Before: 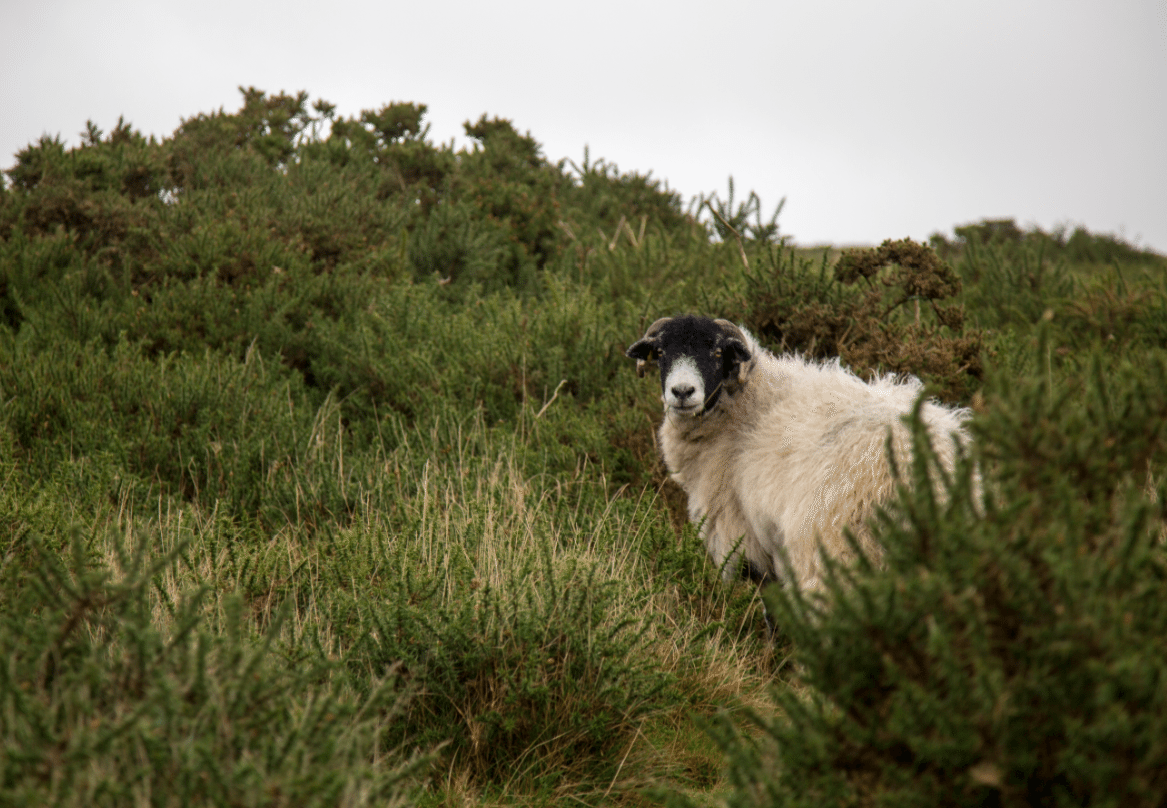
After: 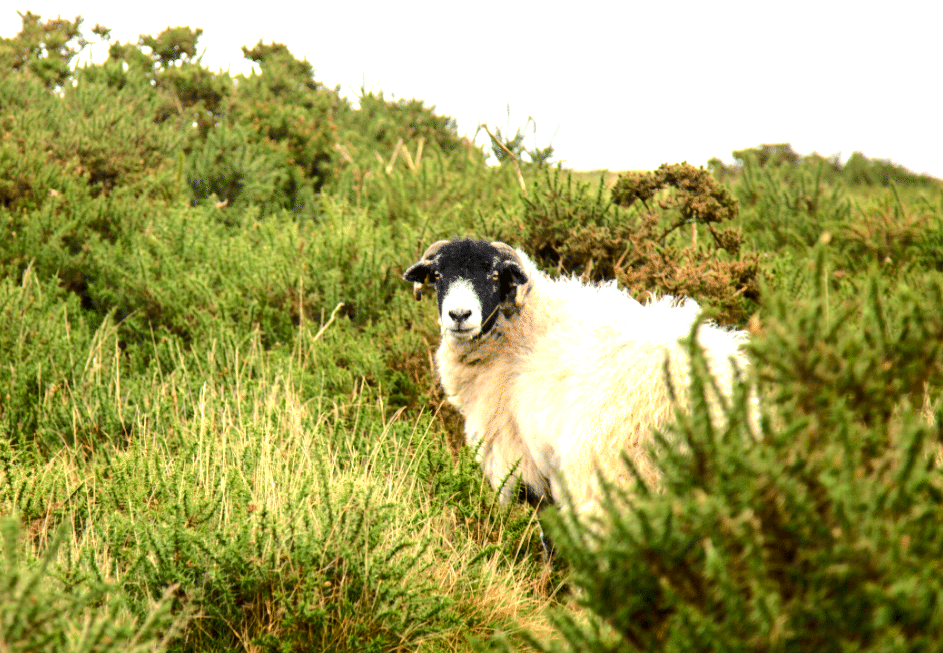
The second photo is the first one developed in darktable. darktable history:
crop: left 19.159%, top 9.58%, bottom 9.58%
exposure: black level correction 0.001, exposure 1.646 EV, compensate exposure bias true, compensate highlight preservation false
tone curve: curves: ch0 [(0, 0) (0.126, 0.086) (0.338, 0.327) (0.494, 0.55) (0.703, 0.762) (1, 1)]; ch1 [(0, 0) (0.346, 0.324) (0.45, 0.431) (0.5, 0.5) (0.522, 0.517) (0.55, 0.578) (1, 1)]; ch2 [(0, 0) (0.44, 0.424) (0.501, 0.499) (0.554, 0.563) (0.622, 0.667) (0.707, 0.746) (1, 1)], color space Lab, independent channels, preserve colors none
